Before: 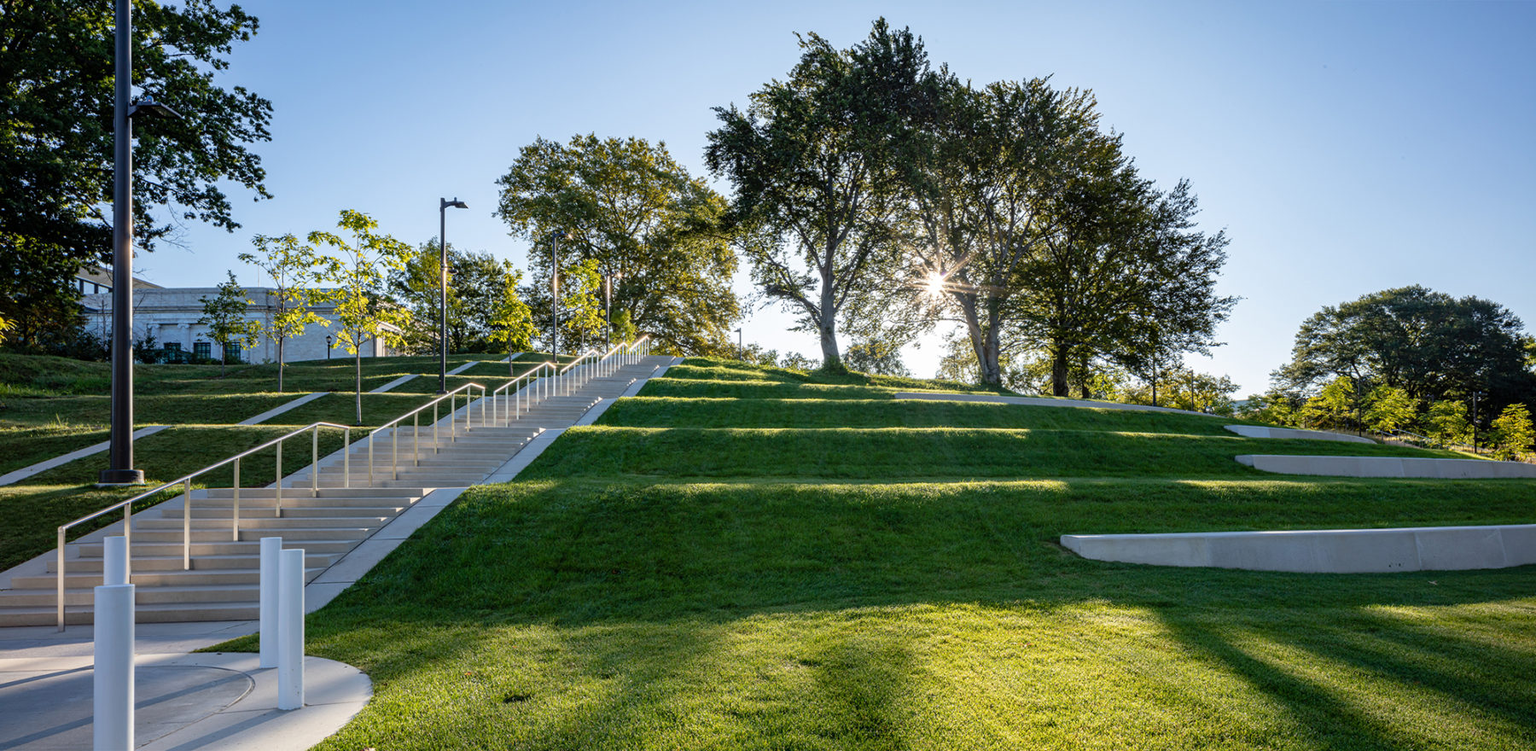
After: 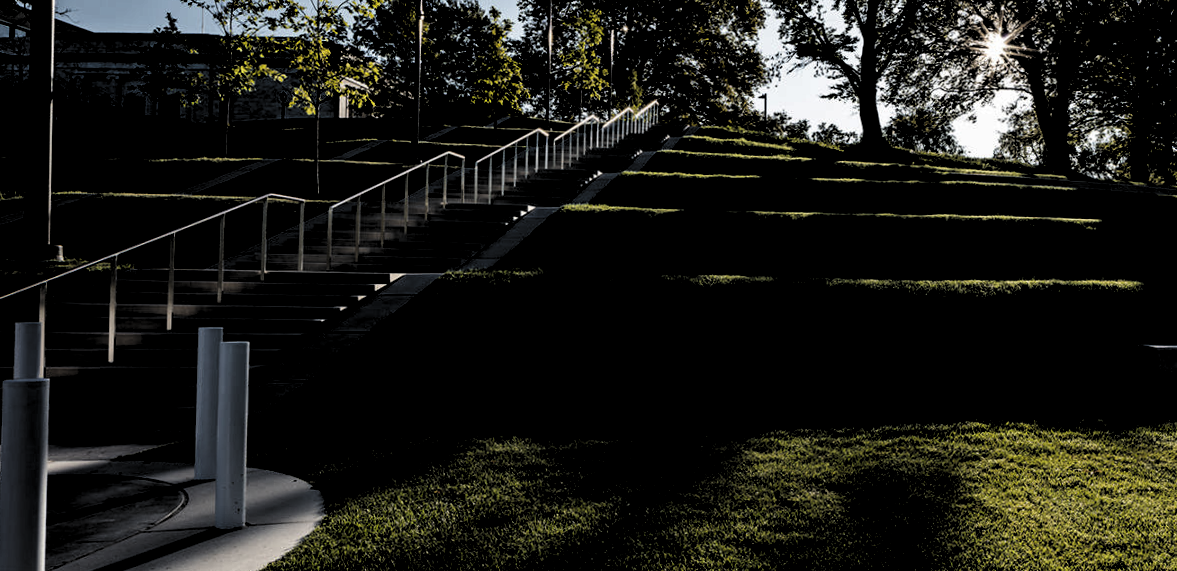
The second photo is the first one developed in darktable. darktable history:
levels: levels [0.514, 0.759, 1]
crop and rotate: angle -1.23°, left 3.804%, top 32.225%, right 27.95%
